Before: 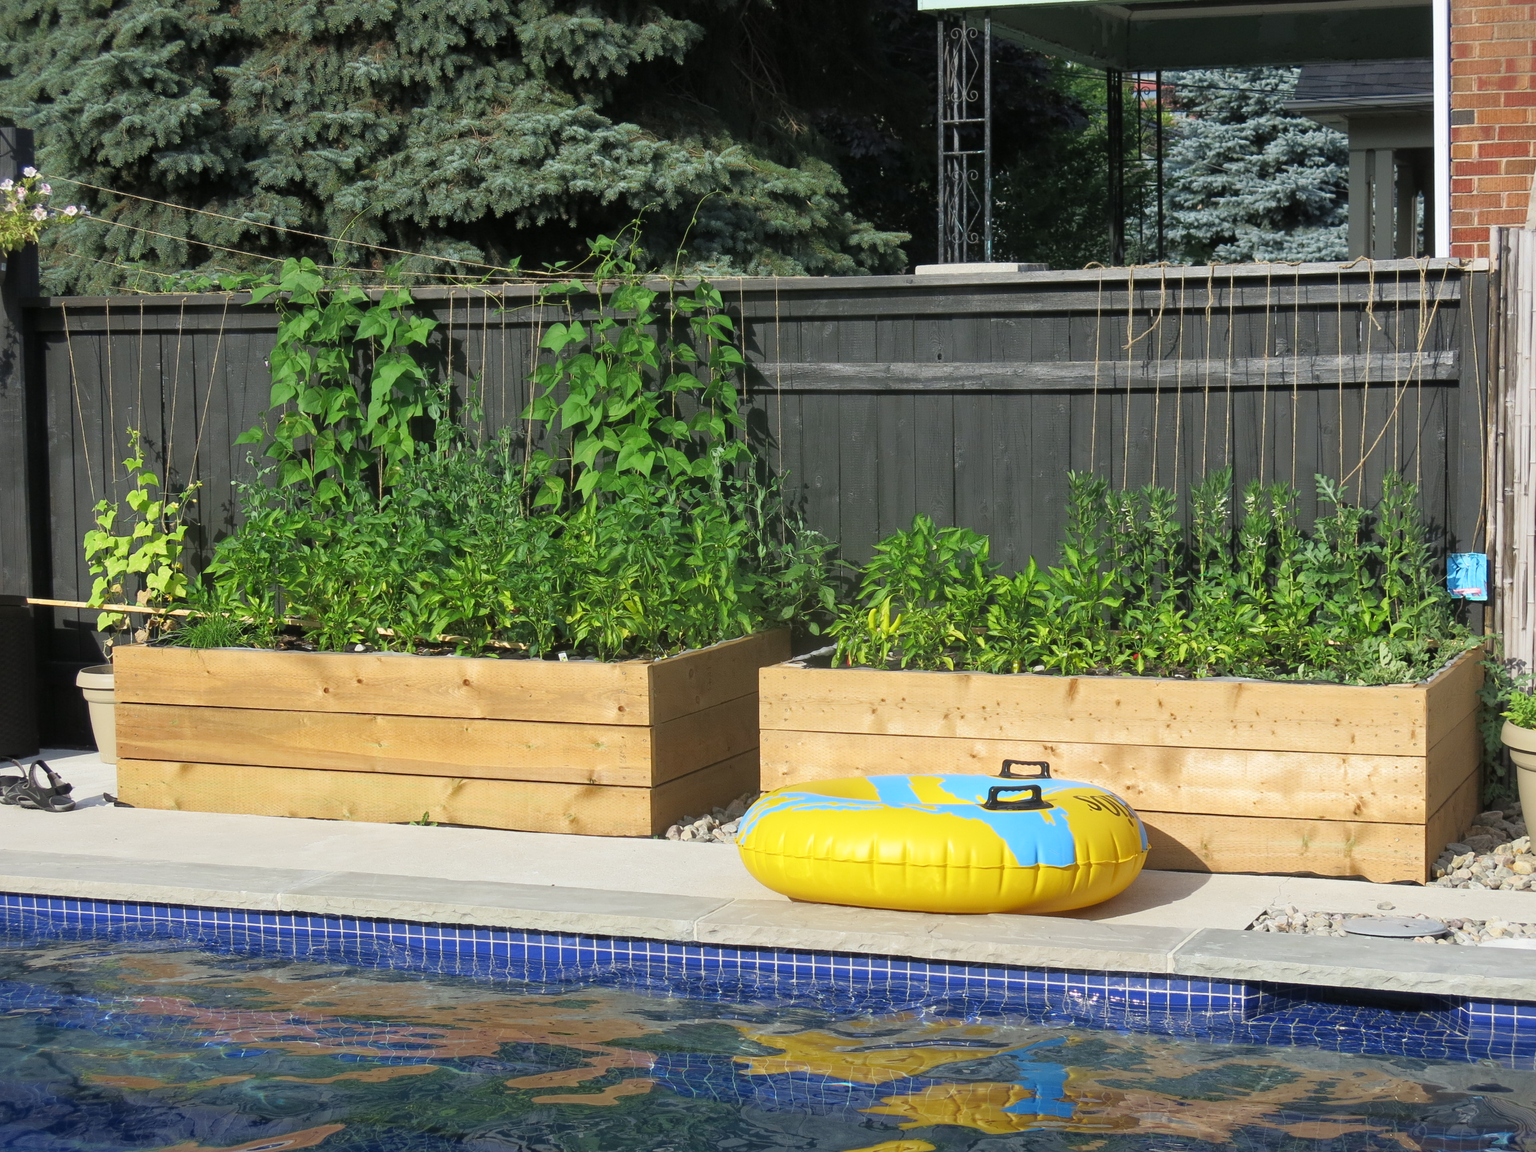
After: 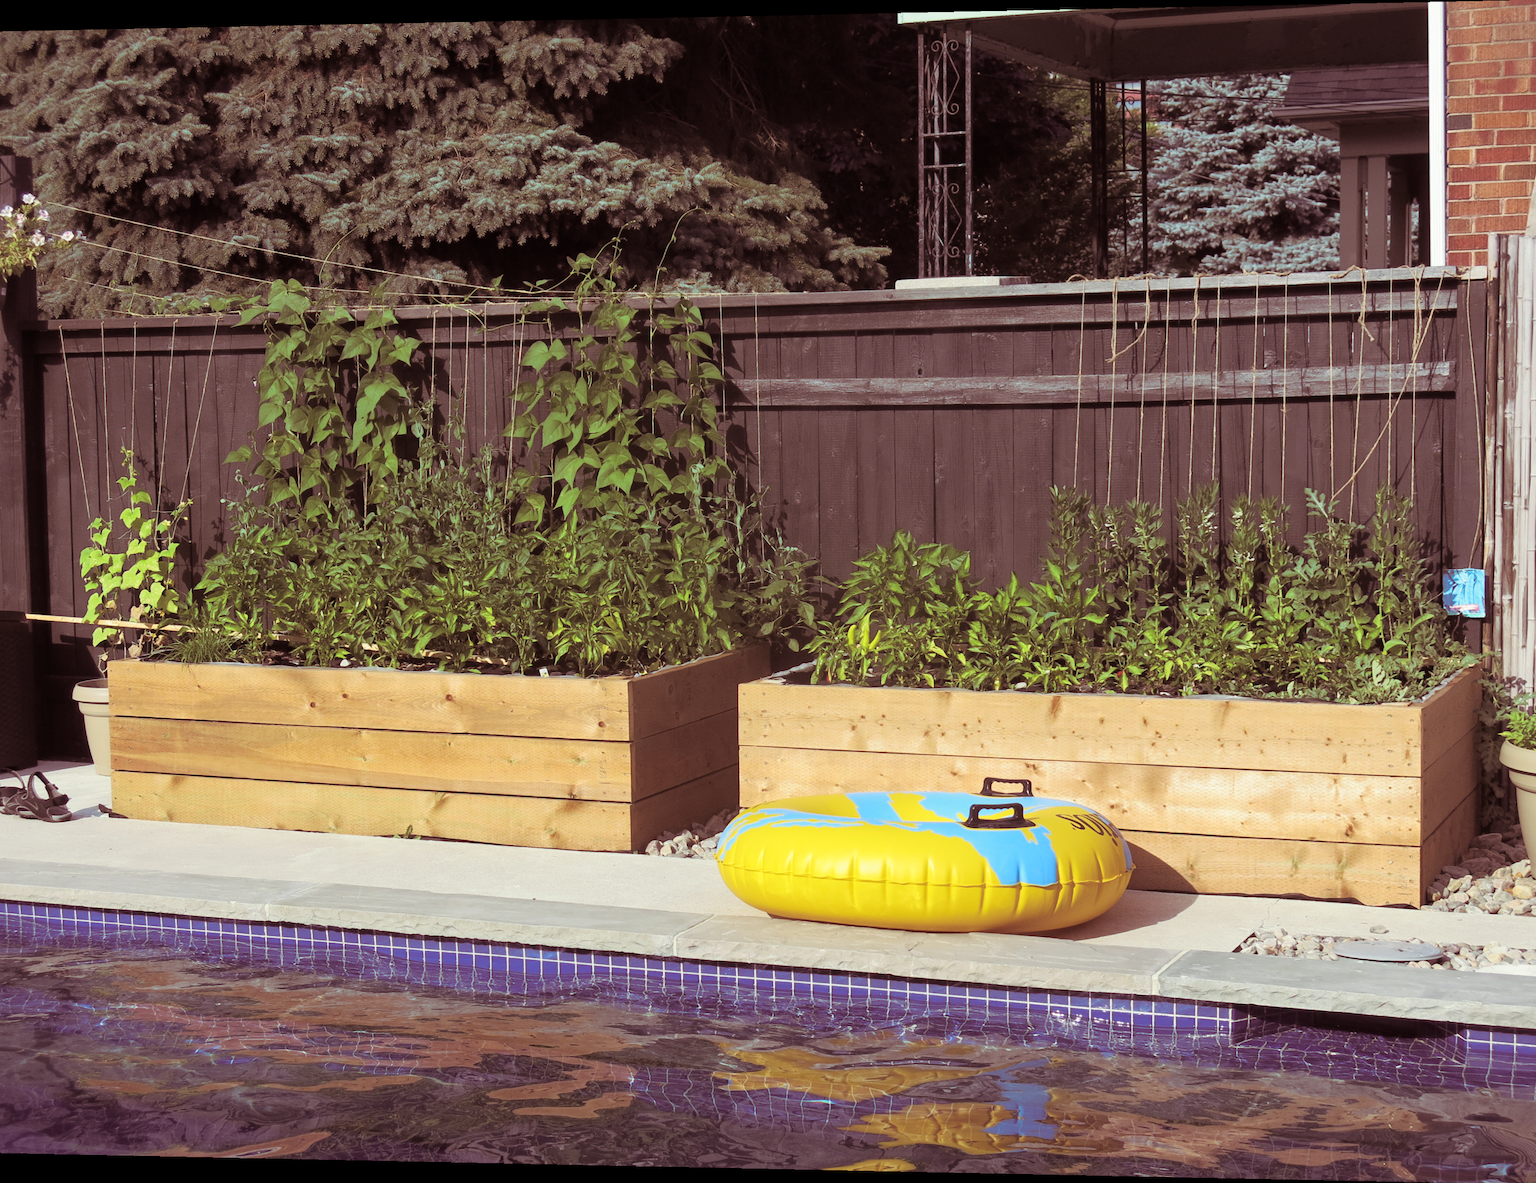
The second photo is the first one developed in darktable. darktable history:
split-toning: shadows › hue 360°
rotate and perspective: lens shift (horizontal) -0.055, automatic cropping off
